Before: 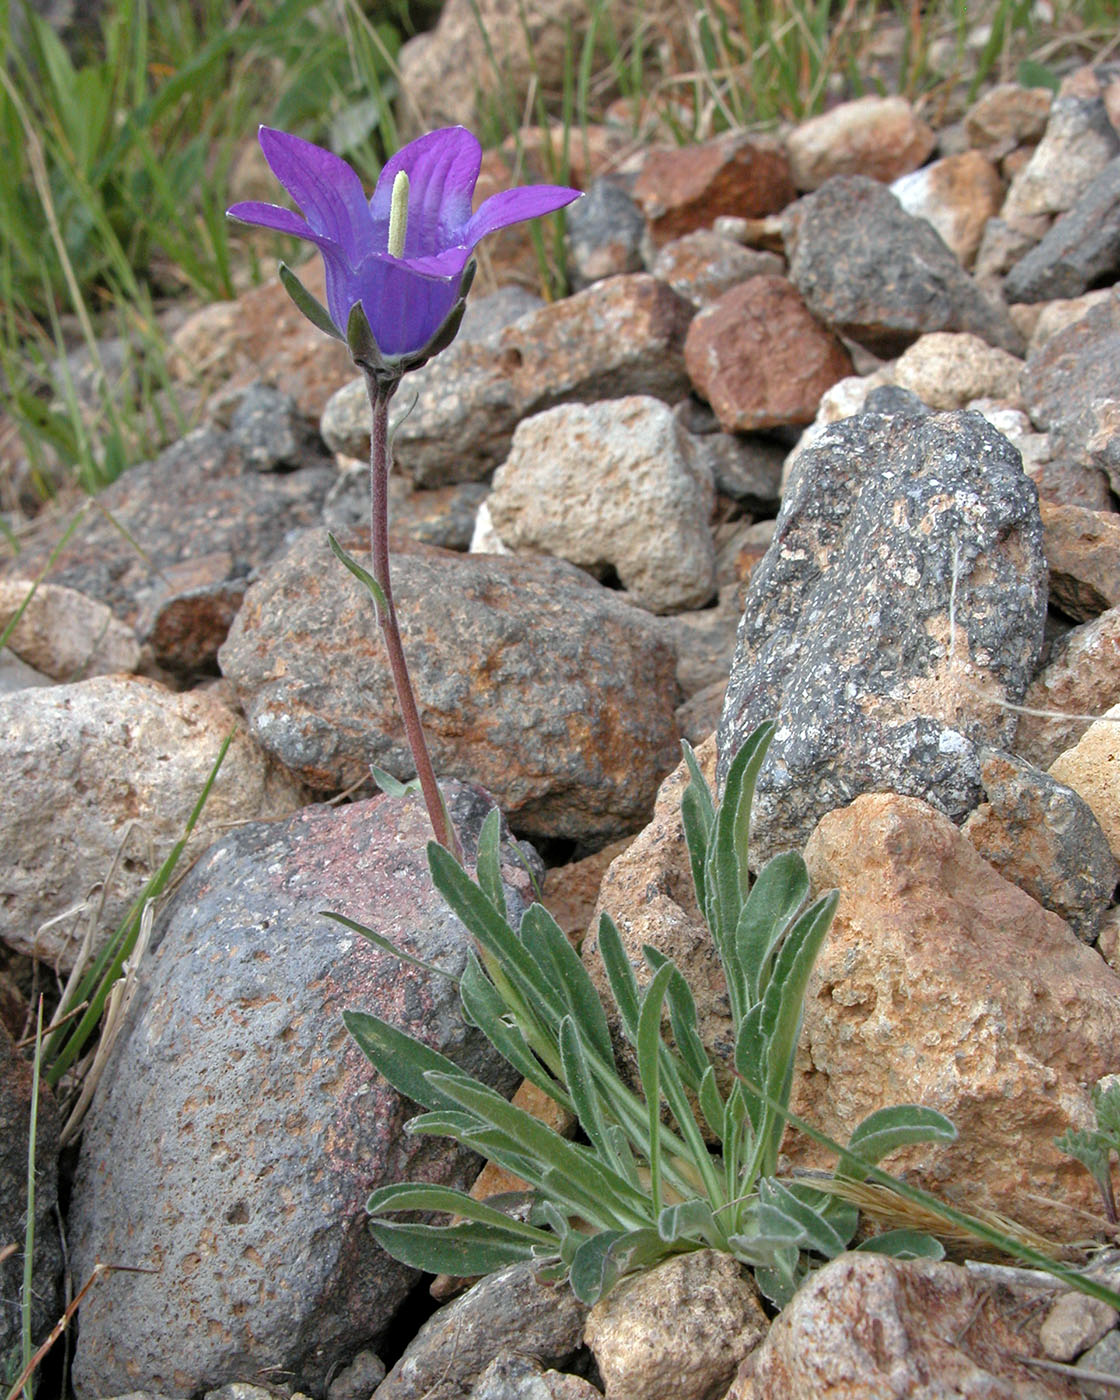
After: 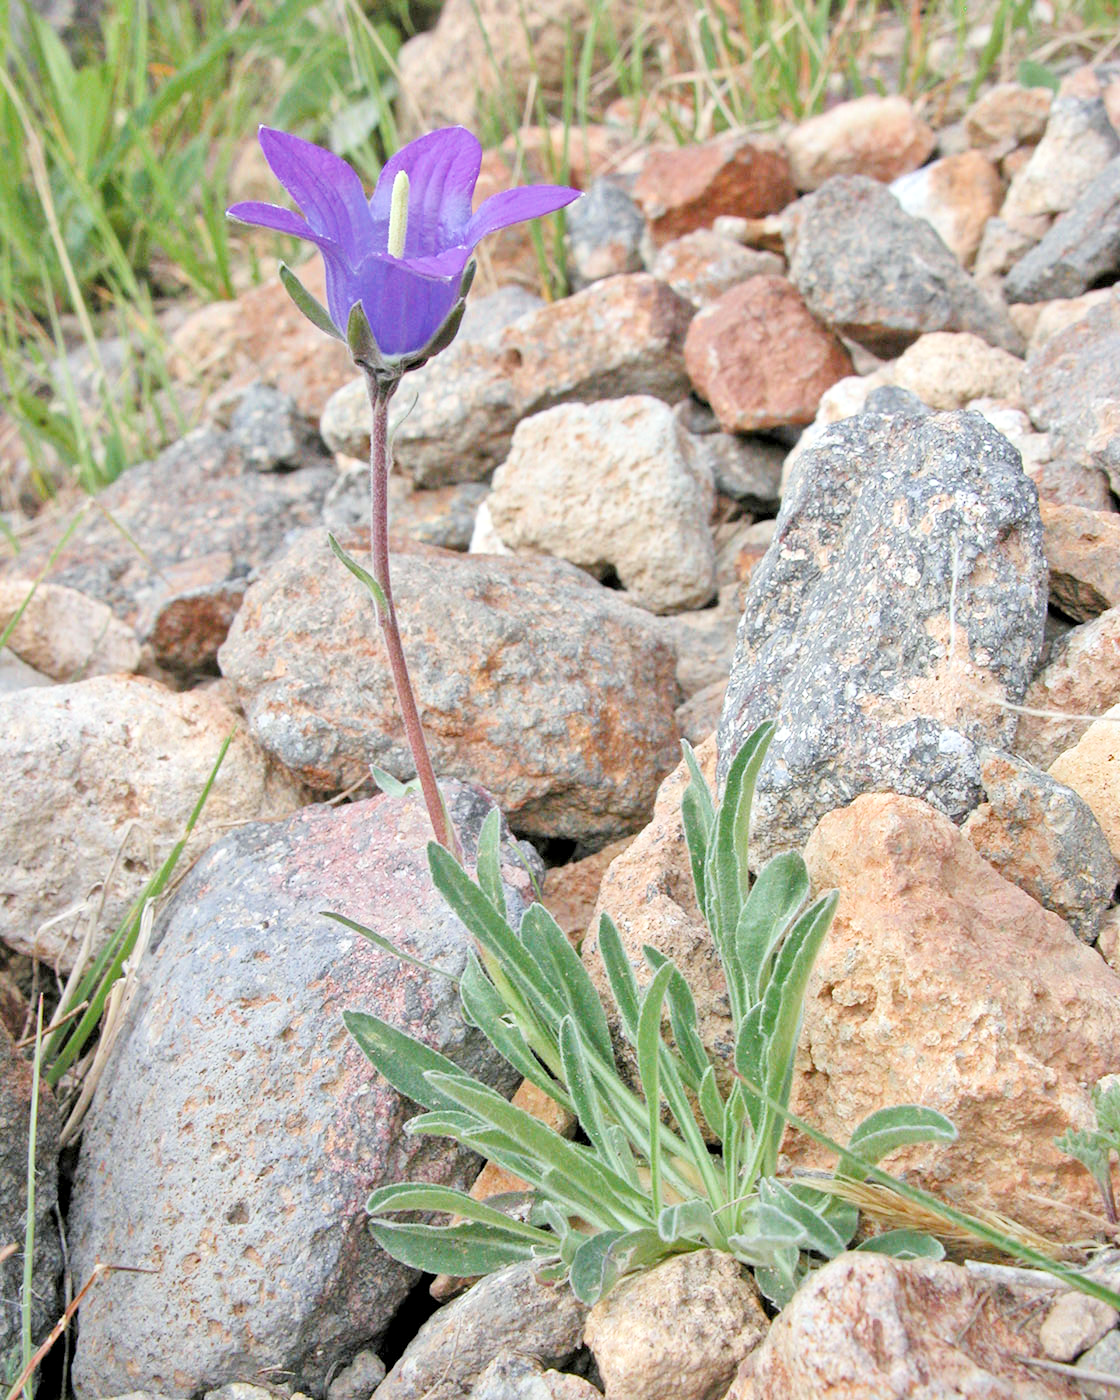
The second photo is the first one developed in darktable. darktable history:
shadows and highlights: shadows 37.3, highlights -26.87, soften with gaussian
exposure: black level correction 0, exposure 1.618 EV, compensate exposure bias true, compensate highlight preservation false
filmic rgb: black relative exposure -8.88 EV, white relative exposure 4.99 EV, target black luminance 0%, hardness 3.79, latitude 66.59%, contrast 0.82, highlights saturation mix 11.12%, shadows ↔ highlights balance 20.57%
local contrast: mode bilateral grid, contrast 20, coarseness 50, detail 119%, midtone range 0.2
